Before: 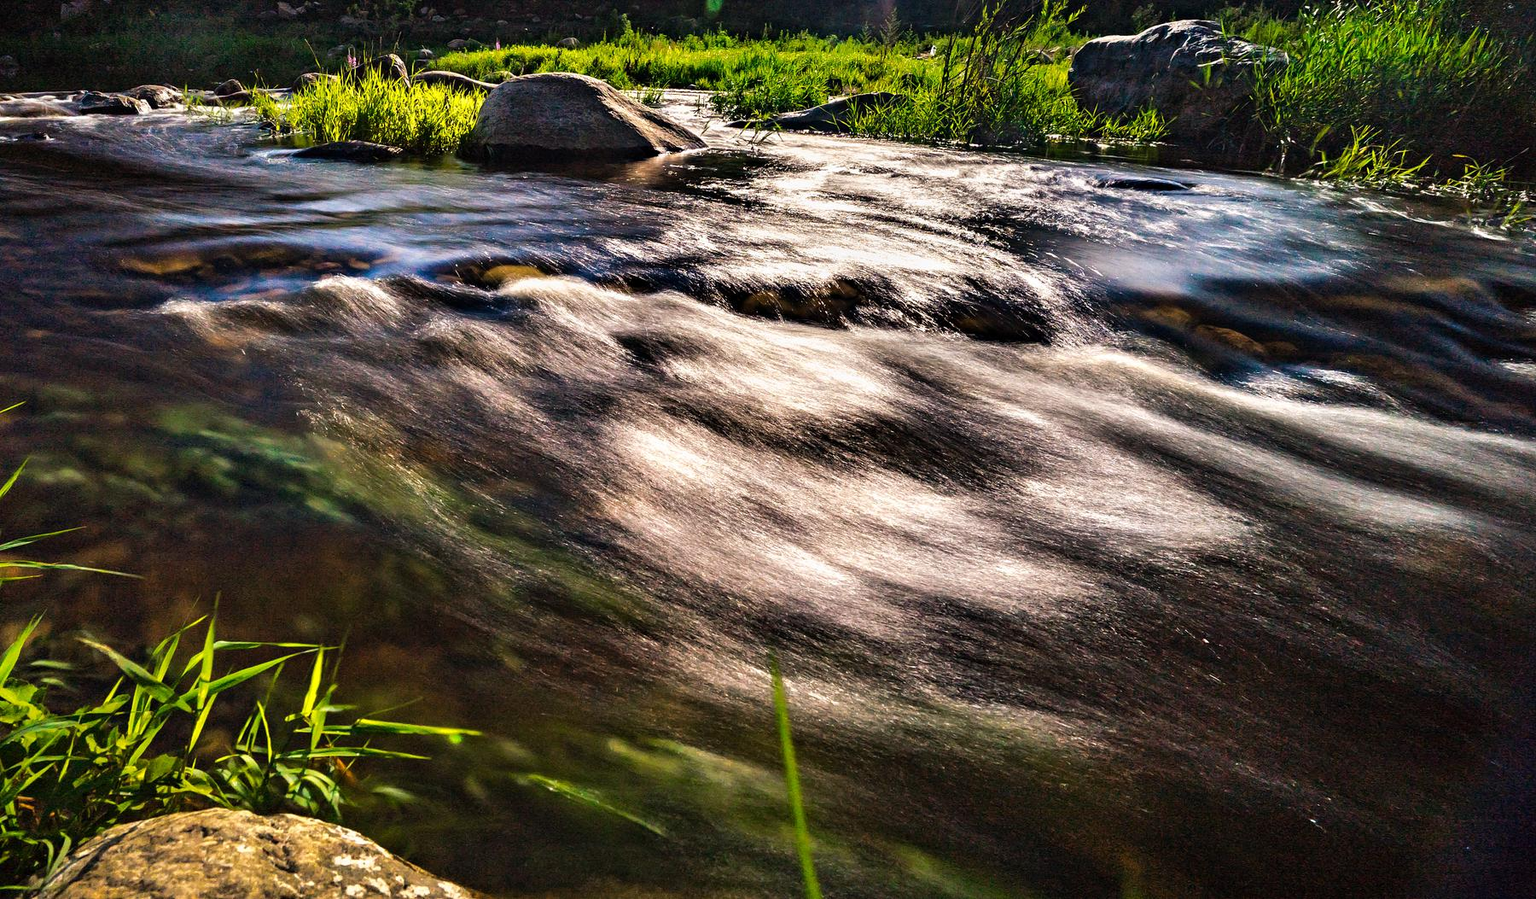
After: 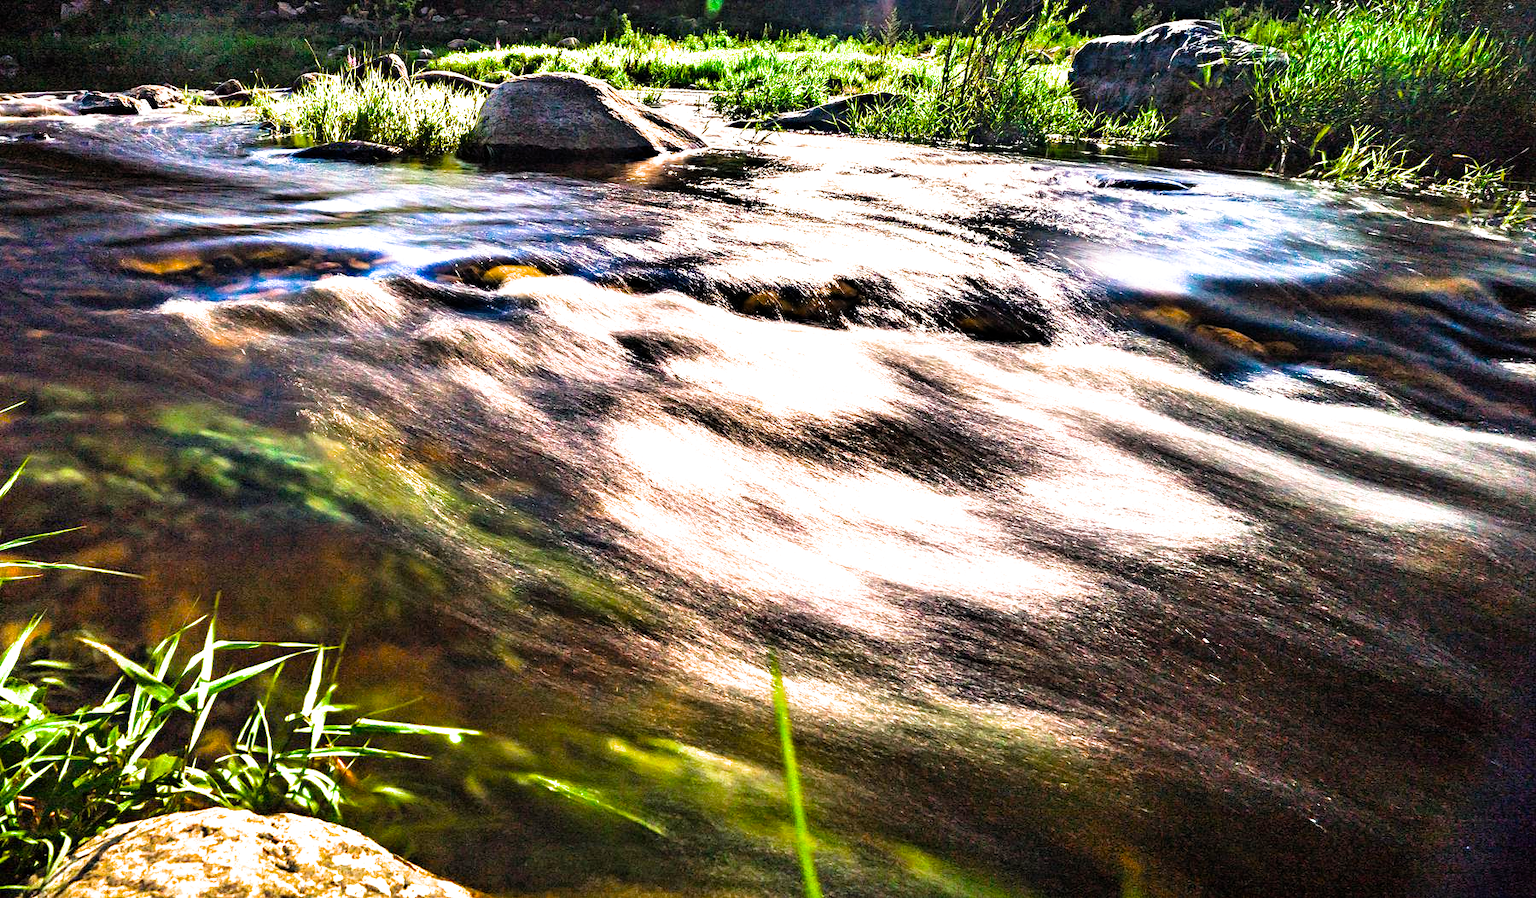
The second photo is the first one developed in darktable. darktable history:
filmic rgb: black relative exposure -12 EV, white relative exposure 2.8 EV, threshold 3 EV, target black luminance 0%, hardness 8.06, latitude 70.41%, contrast 1.14, highlights saturation mix 10%, shadows ↔ highlights balance -0.388%, color science v4 (2020), iterations of high-quality reconstruction 10, contrast in shadows soft, contrast in highlights soft, enable highlight reconstruction true
exposure: exposure 1.5 EV, compensate highlight preservation false
